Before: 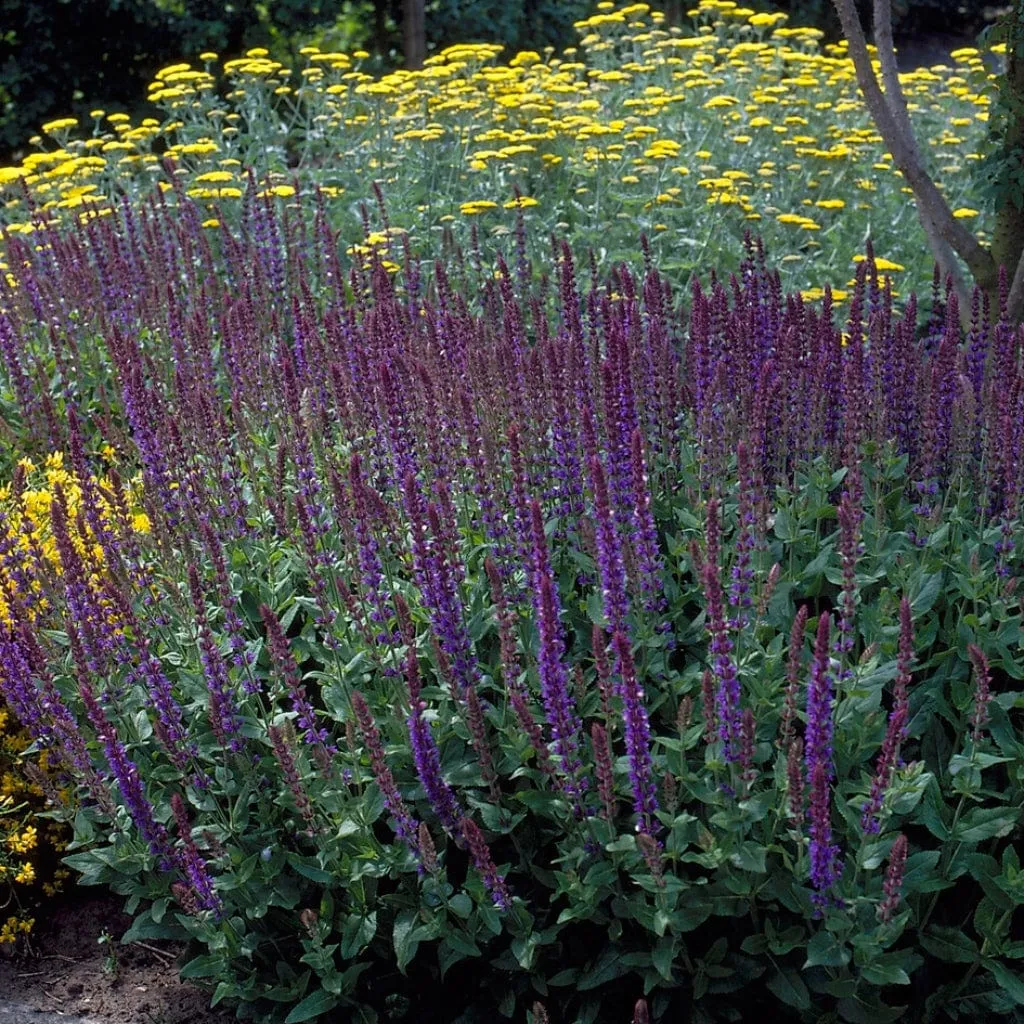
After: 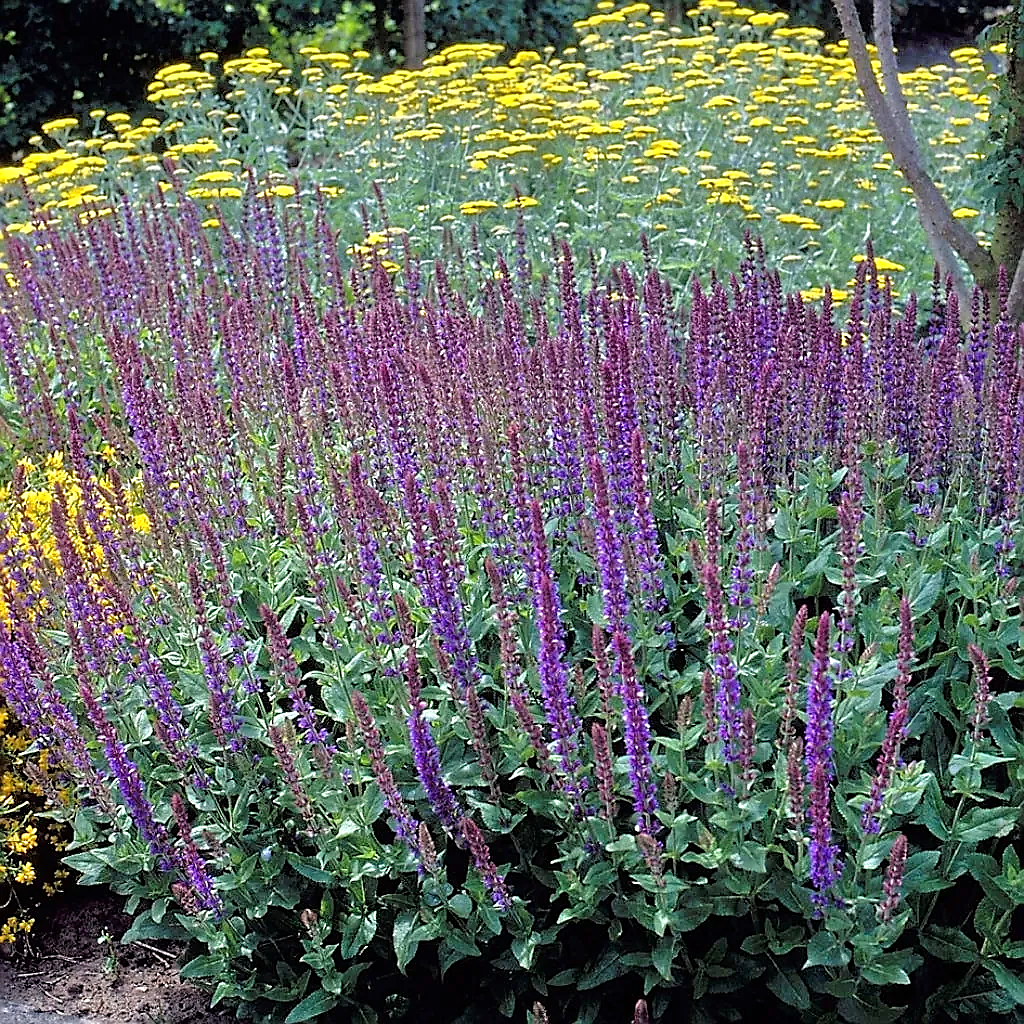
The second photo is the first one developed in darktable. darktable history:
exposure: exposure 0.127 EV, compensate highlight preservation false
tone equalizer: -7 EV 0.15 EV, -6 EV 0.6 EV, -5 EV 1.15 EV, -4 EV 1.33 EV, -3 EV 1.15 EV, -2 EV 0.6 EV, -1 EV 0.15 EV, mask exposure compensation -0.5 EV
sharpen: radius 1.4, amount 1.25, threshold 0.7
